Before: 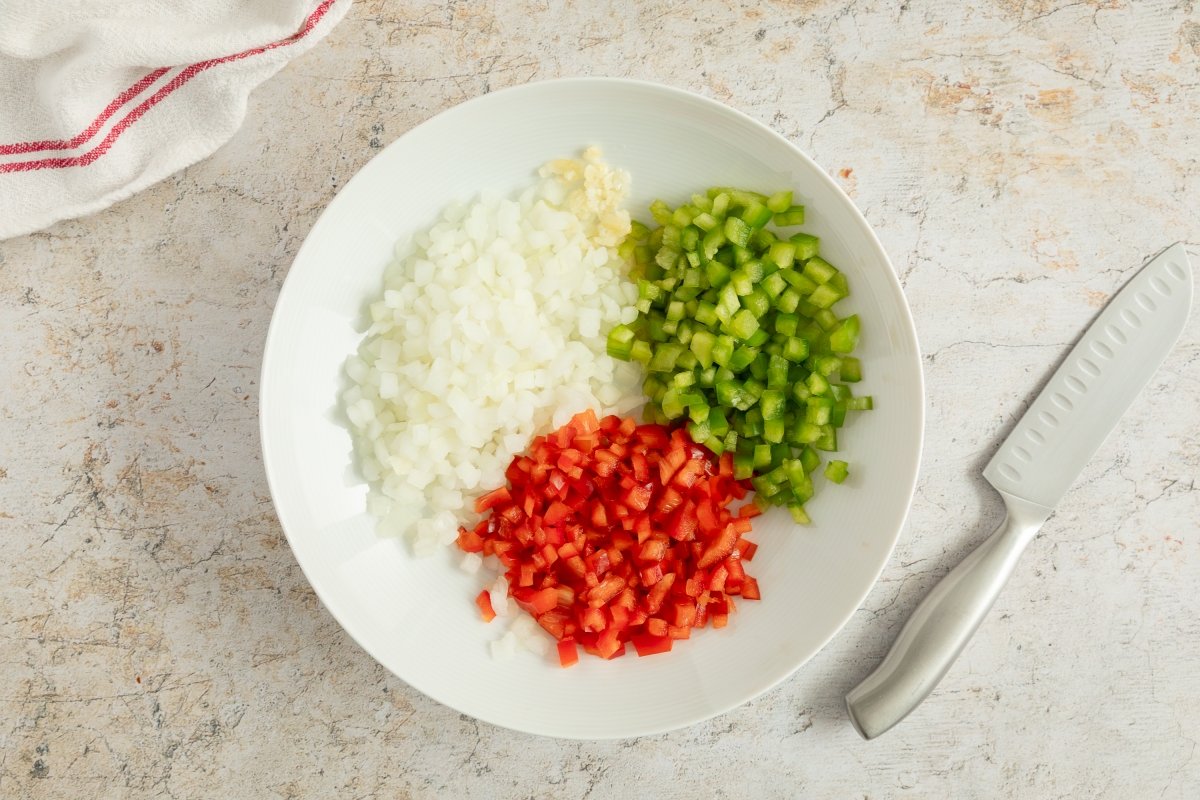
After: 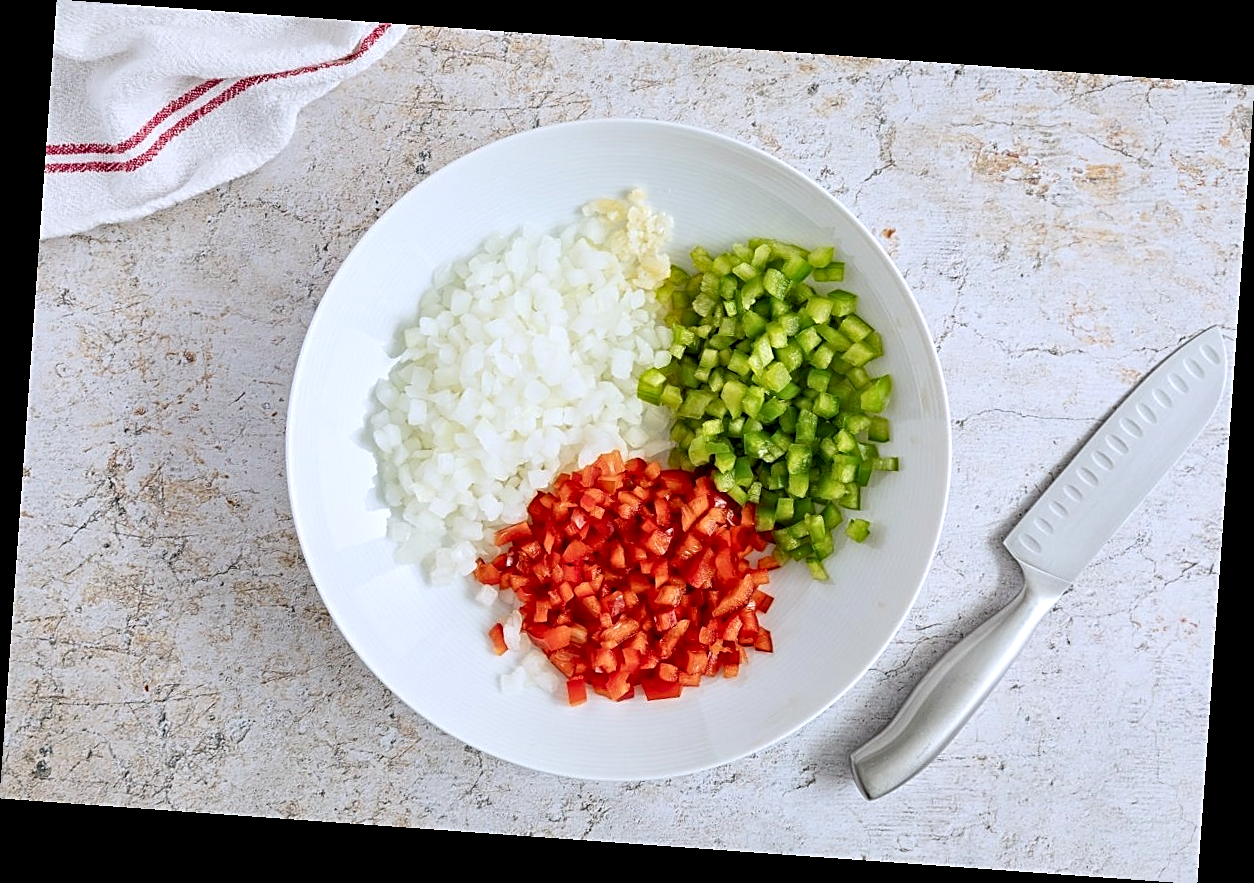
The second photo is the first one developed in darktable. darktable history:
sharpen: on, module defaults
white balance: red 0.967, blue 1.119, emerald 0.756
exposure: compensate highlight preservation false
rotate and perspective: rotation 4.1°, automatic cropping off
contrast equalizer: octaves 7, y [[0.502, 0.517, 0.543, 0.576, 0.611, 0.631], [0.5 ×6], [0.5 ×6], [0 ×6], [0 ×6]]
